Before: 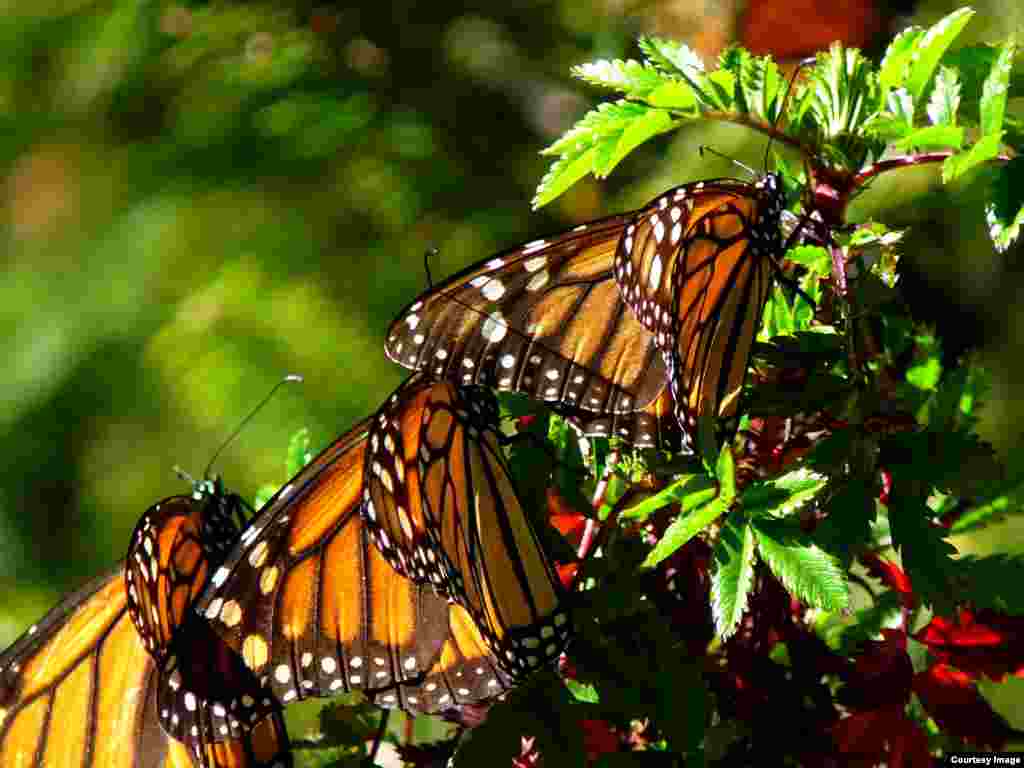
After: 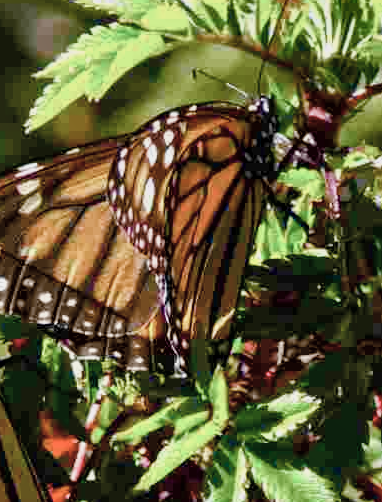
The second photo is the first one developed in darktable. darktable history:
crop and rotate: left 49.517%, top 10.128%, right 13.09%, bottom 24.479%
color balance rgb: linear chroma grading › global chroma 22.593%, perceptual saturation grading › global saturation 20%, perceptual saturation grading › highlights -50.221%, perceptual saturation grading › shadows 30.649%, contrast -9.955%
color correction: highlights b* 0.027, saturation 0.623
shadows and highlights: radius 102.8, shadows 50.82, highlights -65.74, soften with gaussian
